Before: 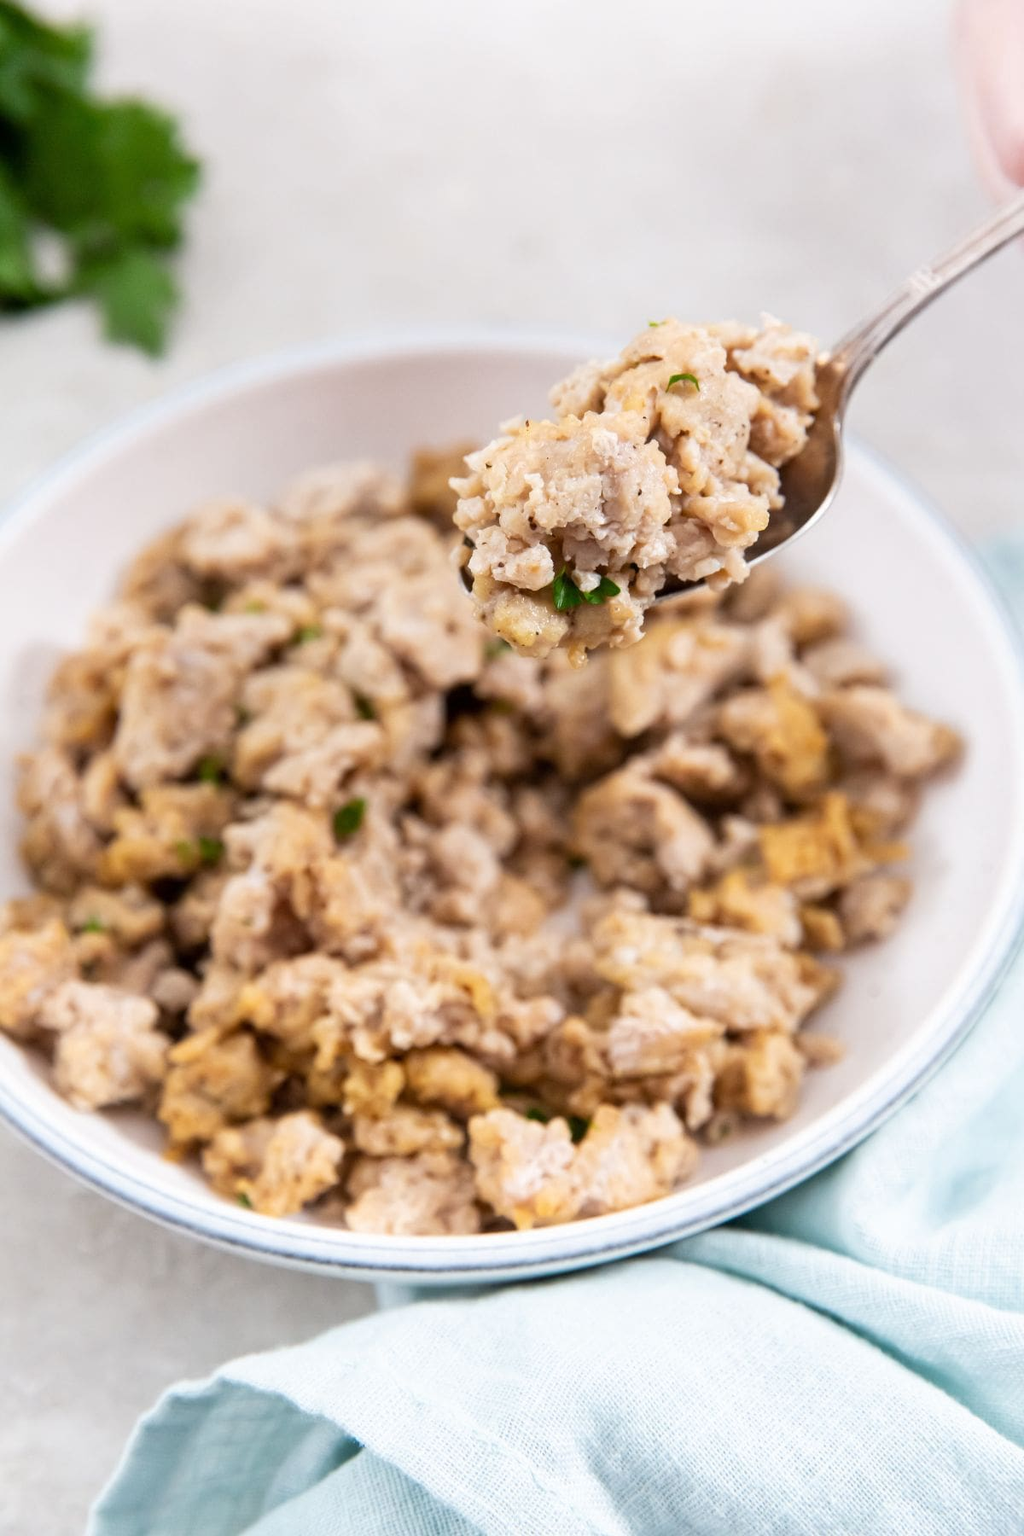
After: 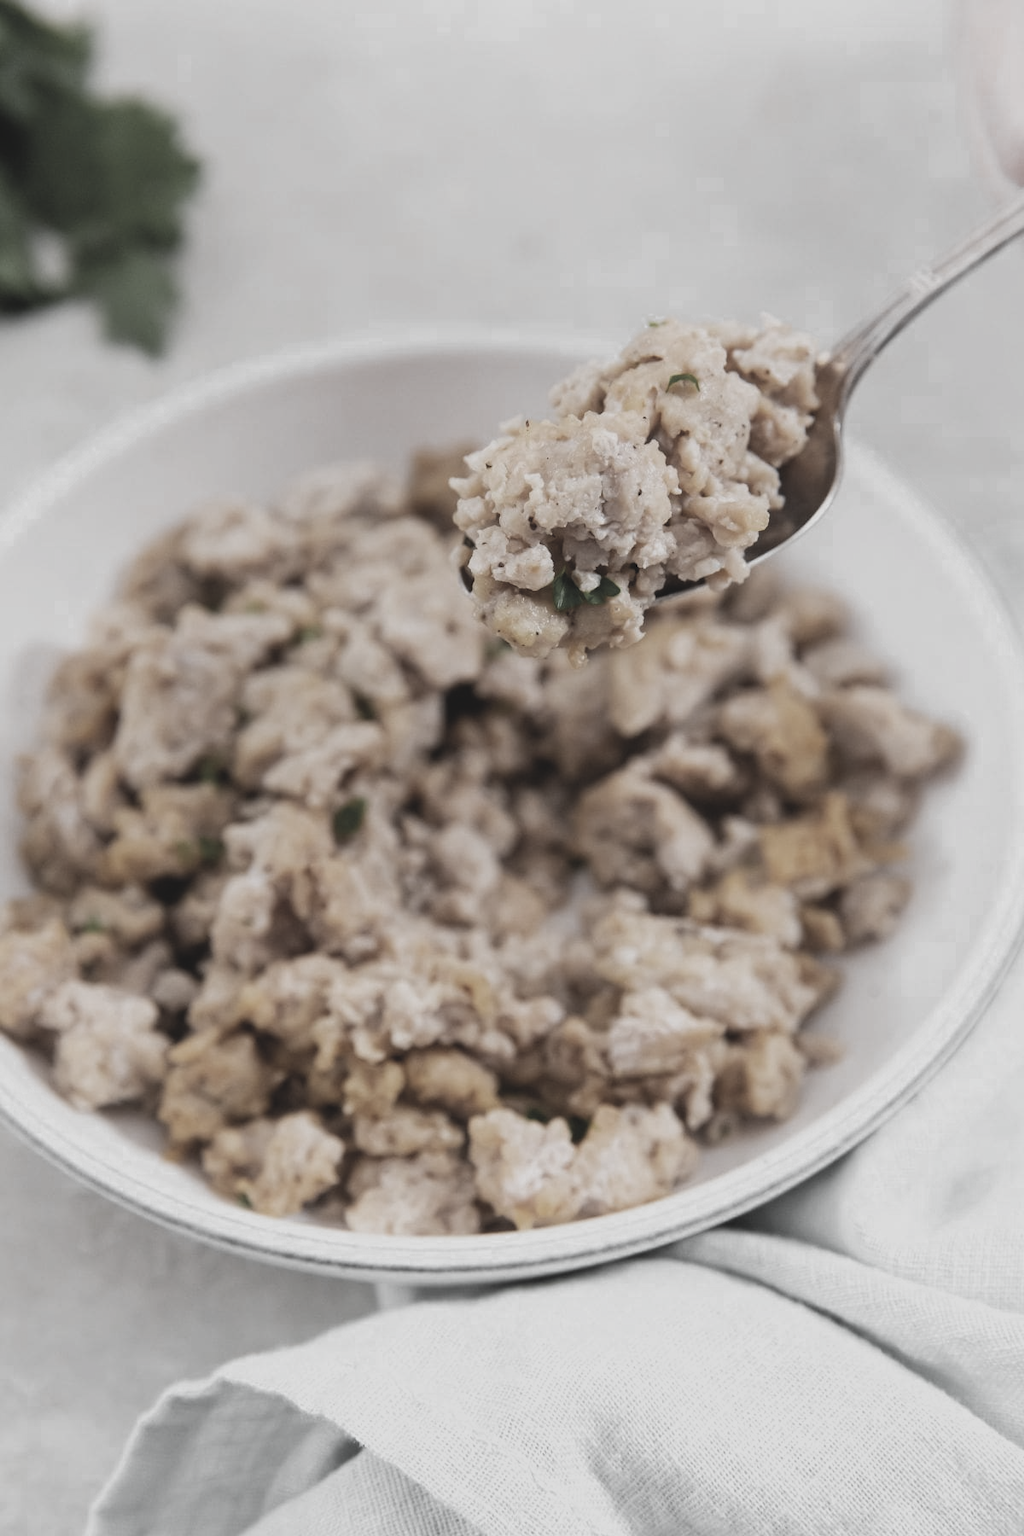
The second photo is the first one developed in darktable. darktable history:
color zones: curves: ch0 [(0, 0.613) (0.01, 0.613) (0.245, 0.448) (0.498, 0.529) (0.642, 0.665) (0.879, 0.777) (0.99, 0.613)]; ch1 [(0, 0.035) (0.121, 0.189) (0.259, 0.197) (0.415, 0.061) (0.589, 0.022) (0.732, 0.022) (0.857, 0.026) (0.991, 0.053)]
exposure: black level correction -0.015, exposure -0.5 EV, compensate highlight preservation false
